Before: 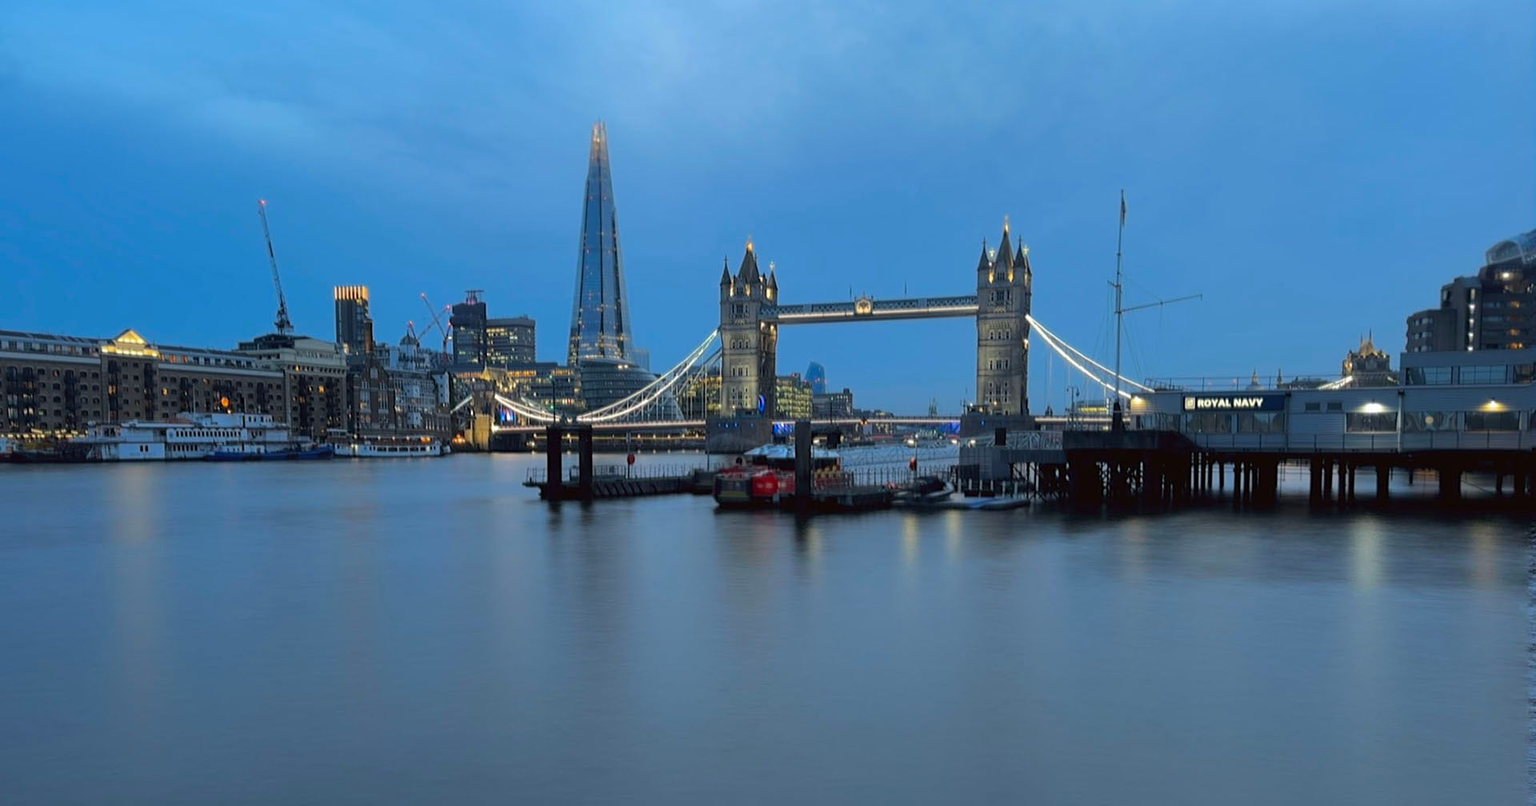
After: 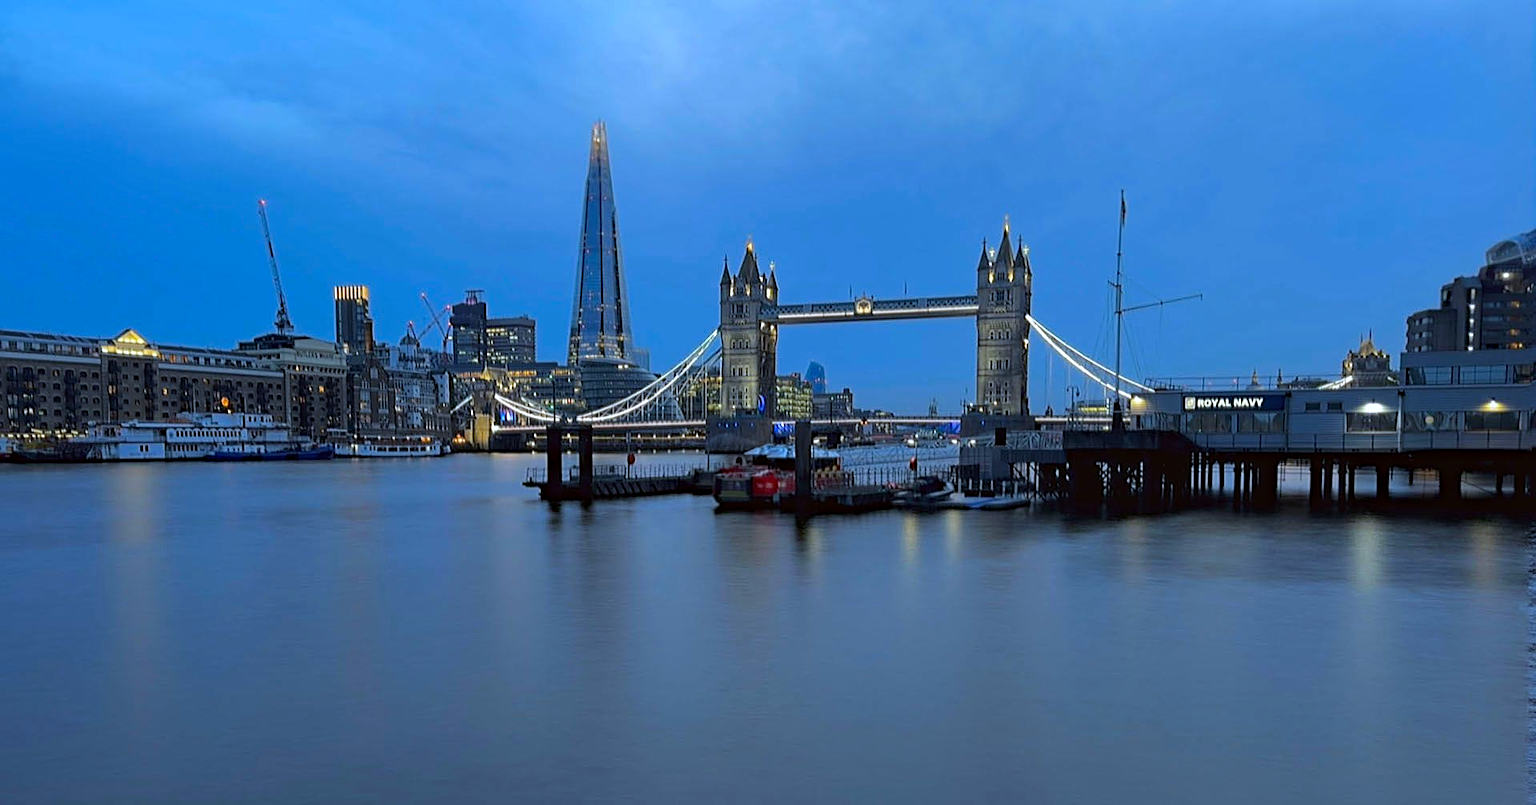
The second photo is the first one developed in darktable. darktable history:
white balance: red 0.931, blue 1.11
haze removal: strength 0.29, distance 0.25, compatibility mode true, adaptive false
sharpen: on, module defaults
